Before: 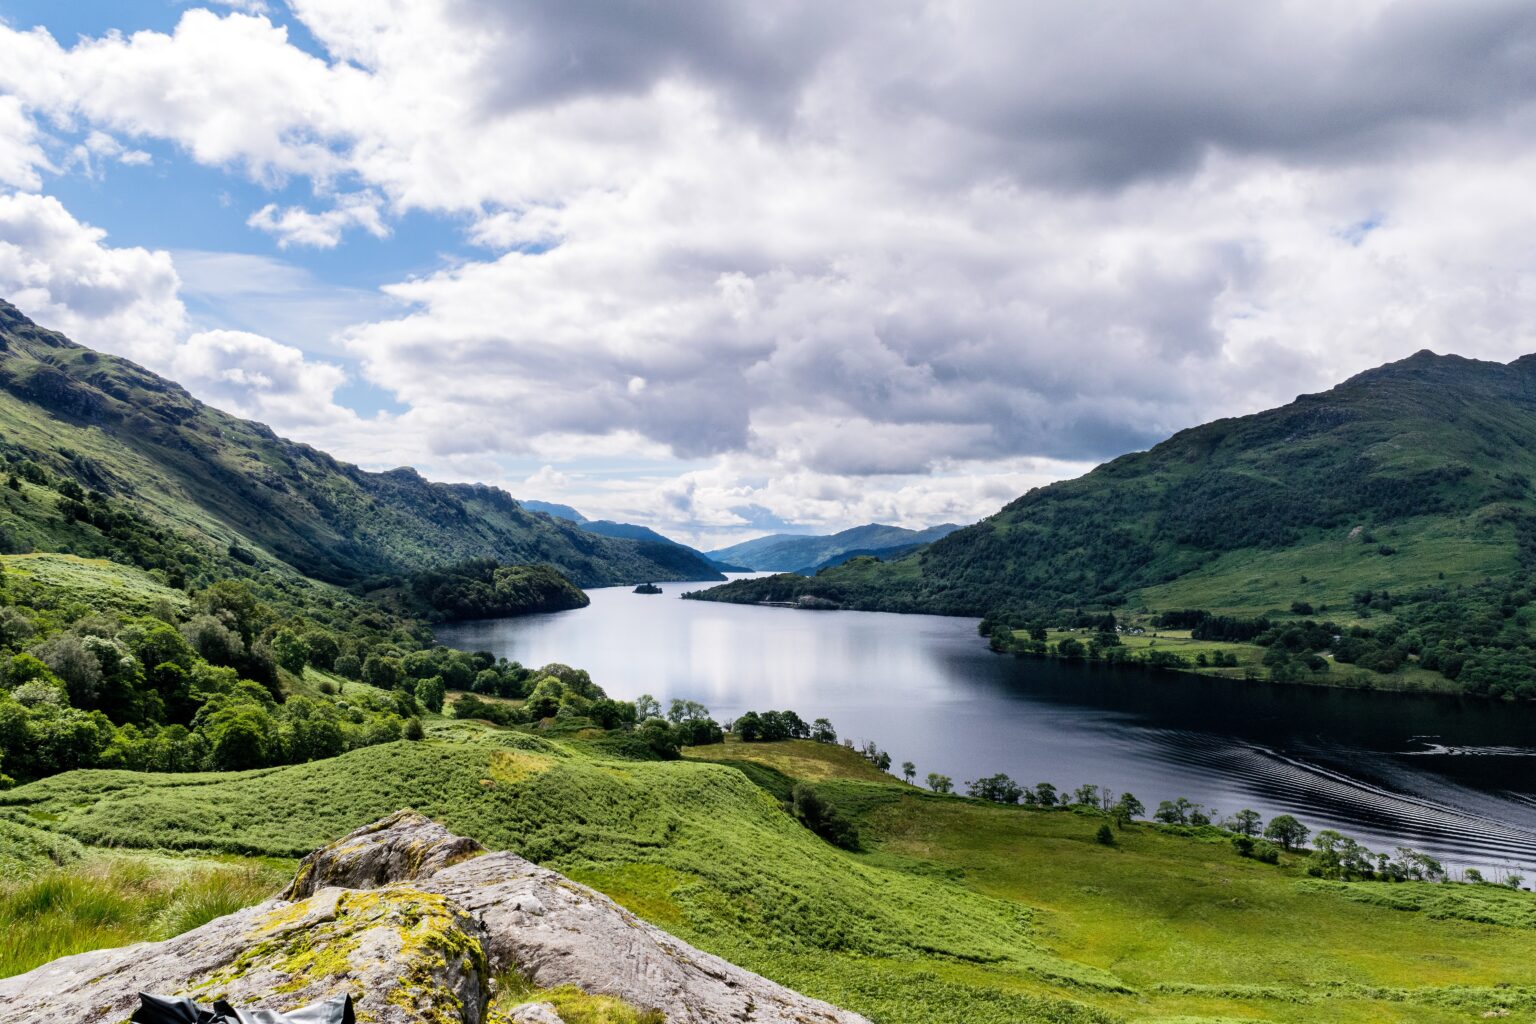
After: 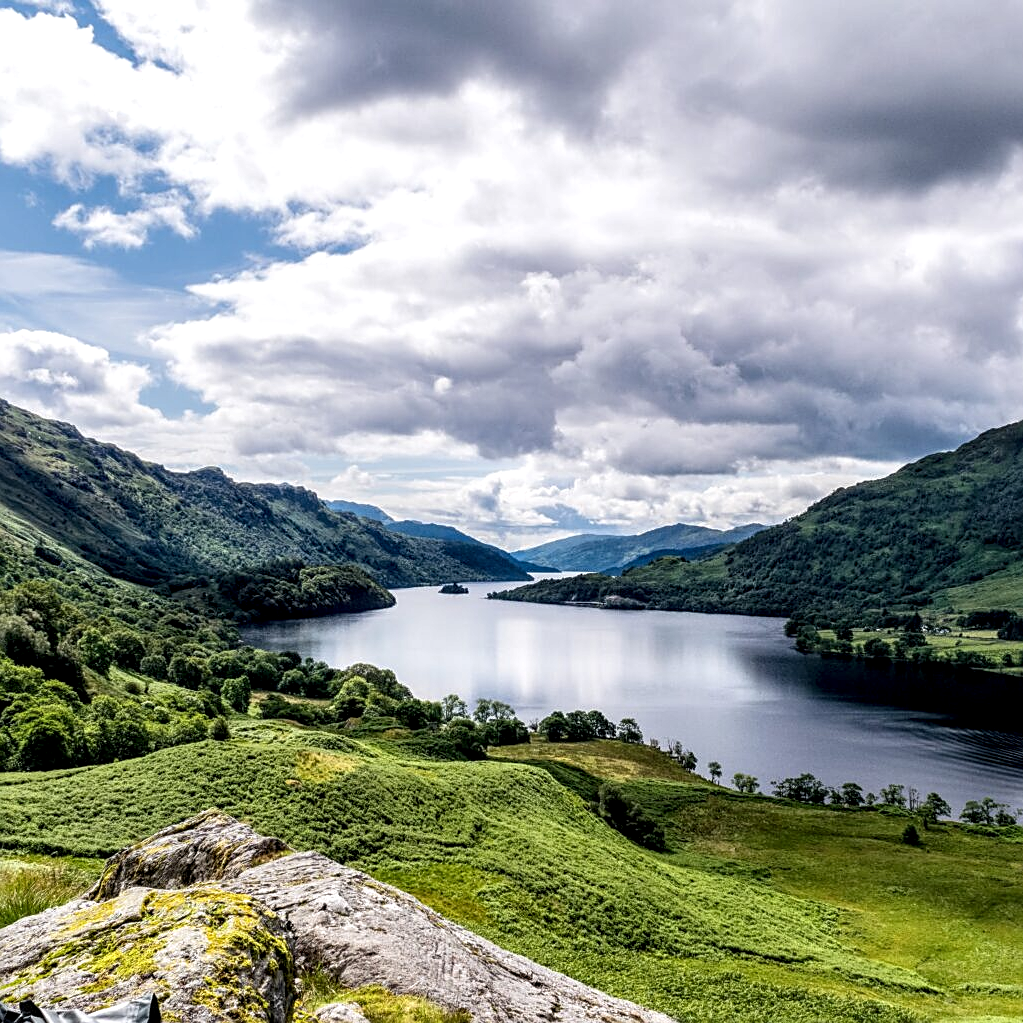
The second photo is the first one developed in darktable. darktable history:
crop and rotate: left 12.673%, right 20.66%
sharpen: on, module defaults
local contrast: detail 150%
